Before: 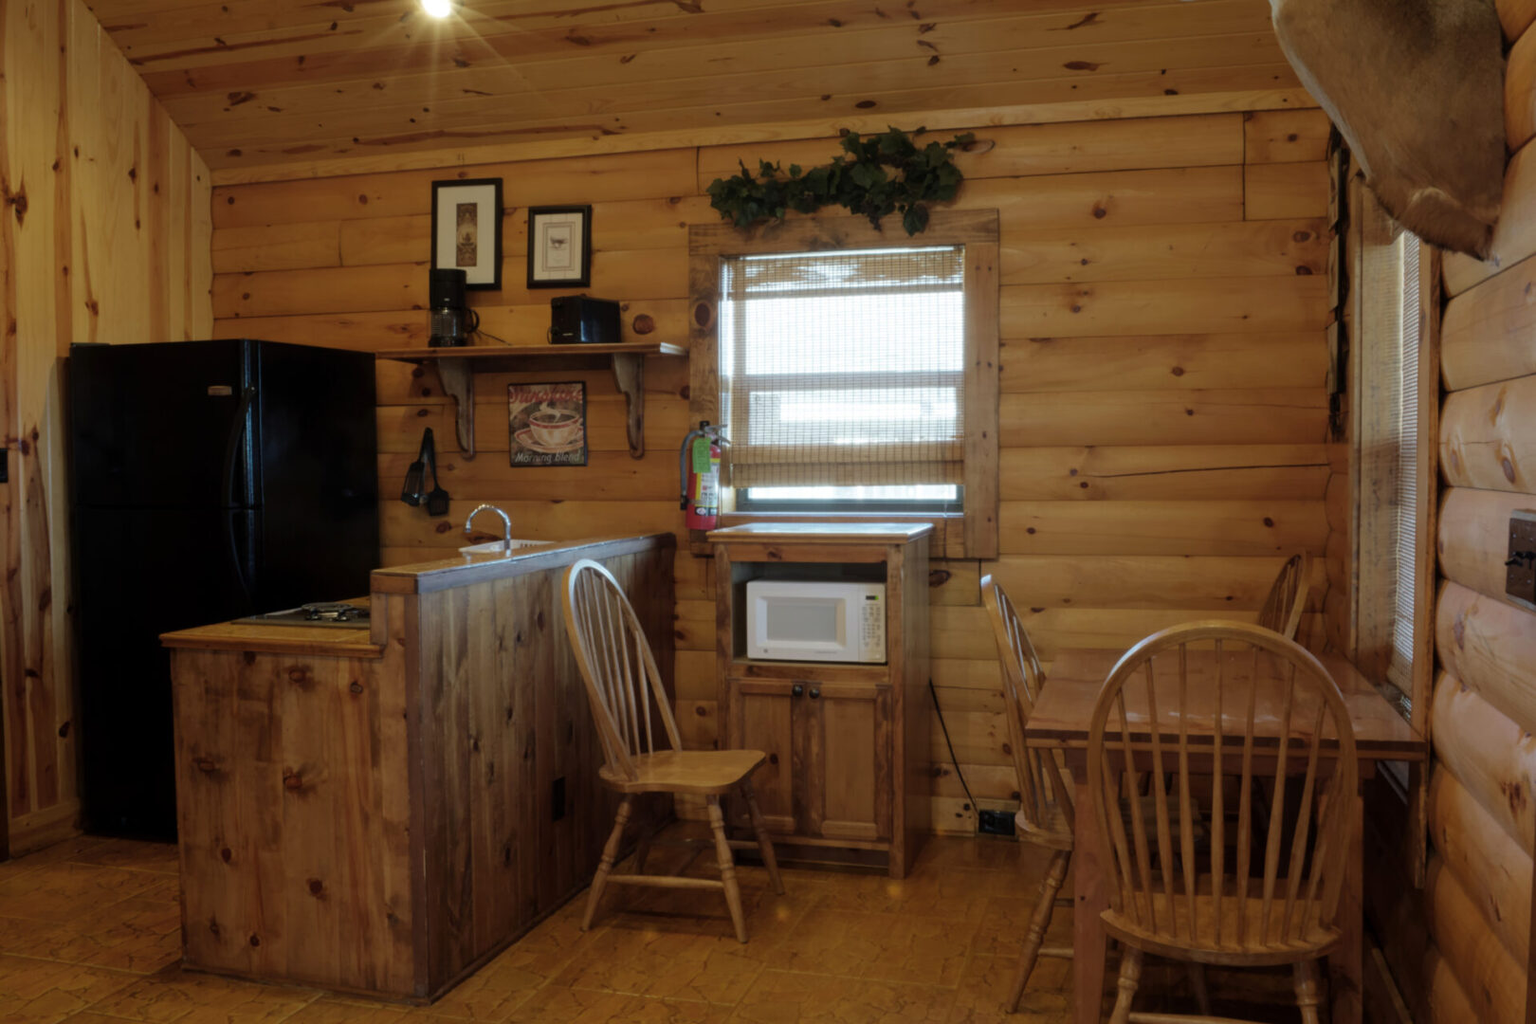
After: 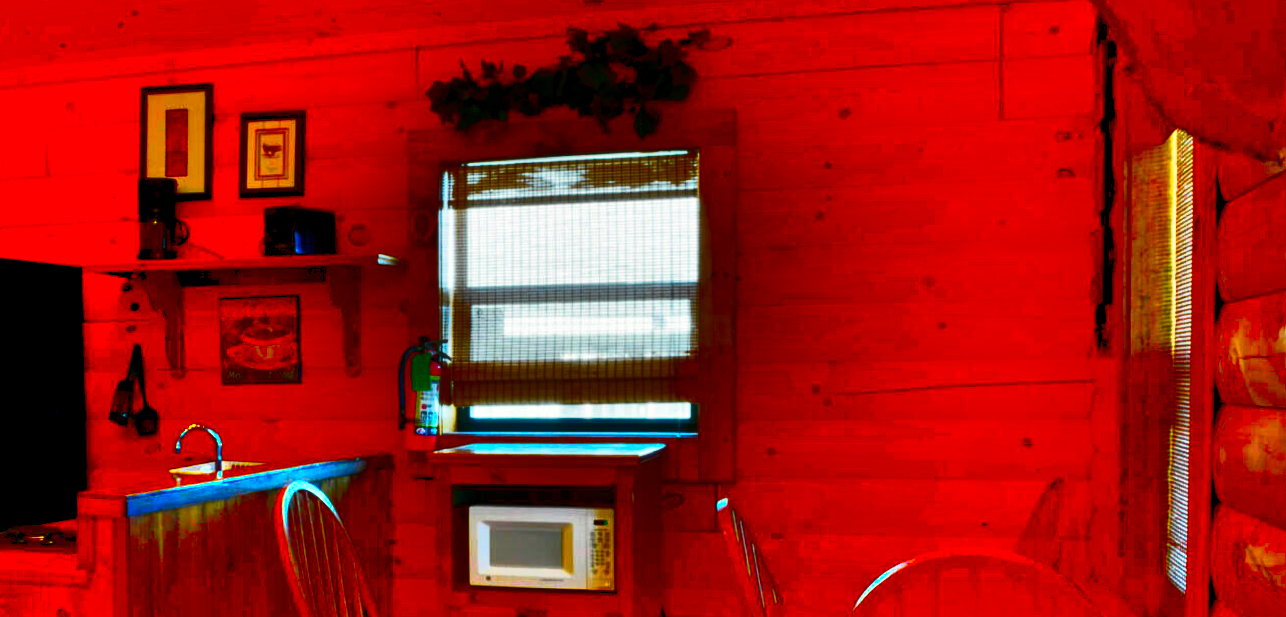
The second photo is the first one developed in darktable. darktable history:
tone curve: curves: ch0 [(0, 0) (0.037, 0.025) (0.131, 0.093) (0.275, 0.256) (0.476, 0.517) (0.607, 0.667) (0.691, 0.745) (0.789, 0.836) (0.911, 0.925) (0.997, 0.995)]; ch1 [(0, 0) (0.301, 0.3) (0.444, 0.45) (0.493, 0.495) (0.507, 0.503) (0.534, 0.533) (0.582, 0.58) (0.658, 0.693) (0.746, 0.77) (1, 1)]; ch2 [(0, 0) (0.246, 0.233) (0.36, 0.352) (0.415, 0.418) (0.476, 0.492) (0.502, 0.504) (0.525, 0.518) (0.539, 0.544) (0.586, 0.602) (0.634, 0.651) (0.706, 0.727) (0.853, 0.852) (1, 0.951)], color space Lab, independent channels, preserve colors none
crop: left 18.38%, top 11.092%, right 2.134%, bottom 33.217%
contrast brightness saturation: brightness -1, saturation 1
rotate and perspective: lens shift (horizontal) -0.055, automatic cropping off
shadows and highlights: shadows 75, highlights -25, soften with gaussian
